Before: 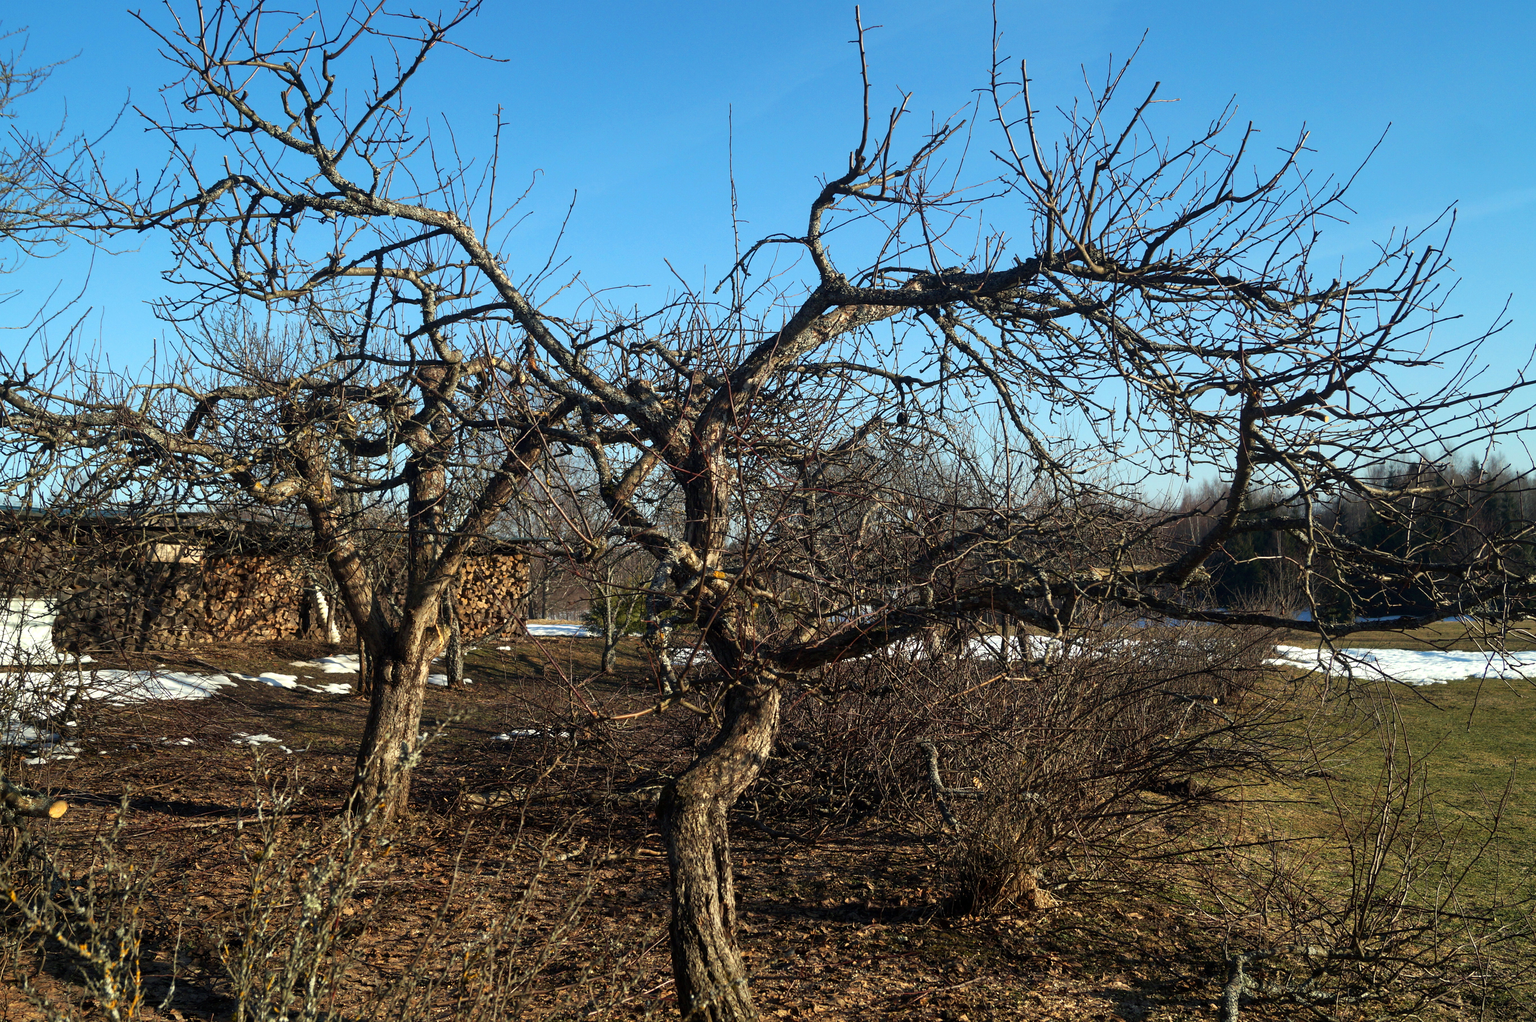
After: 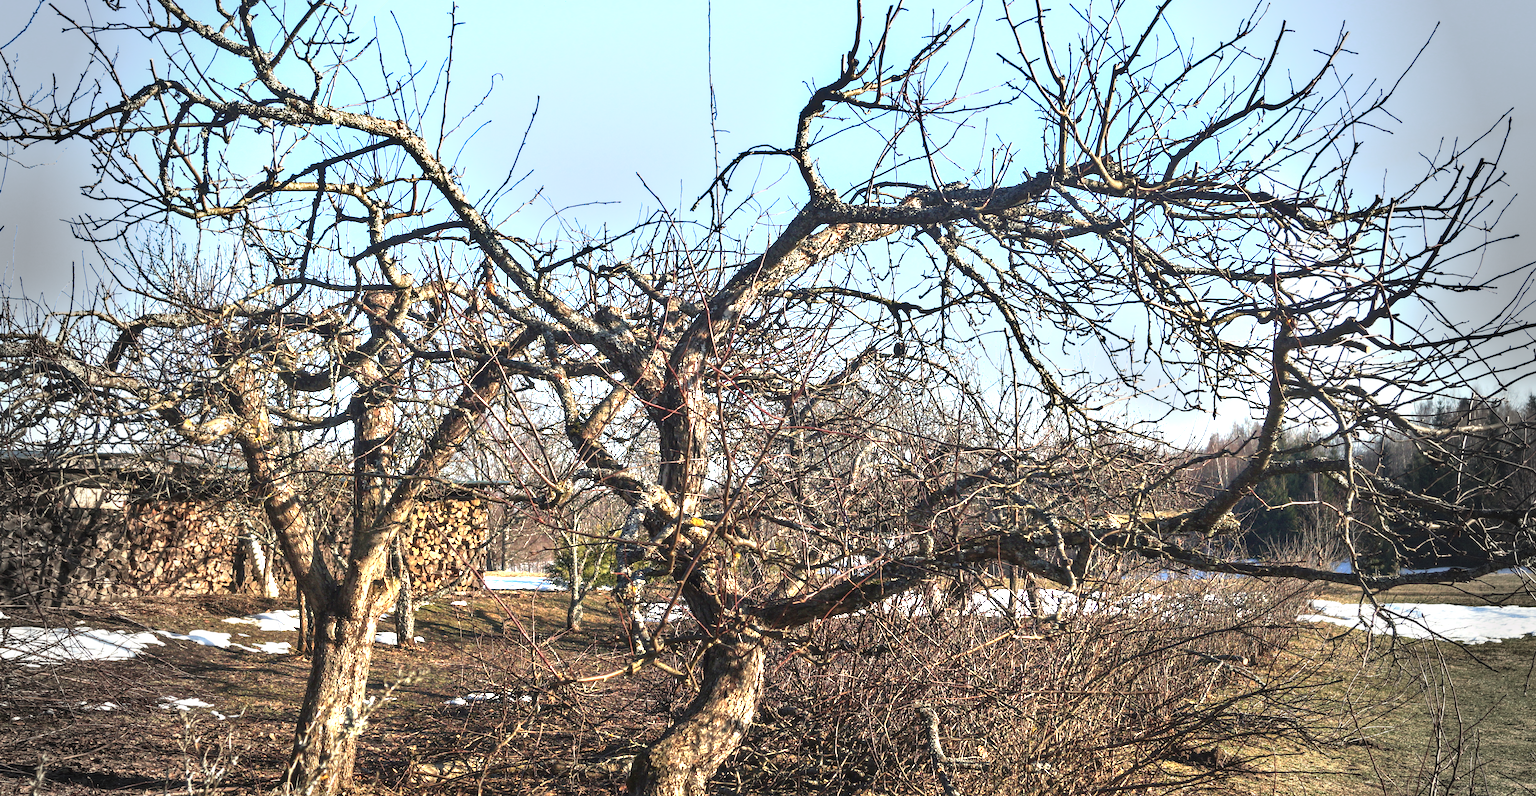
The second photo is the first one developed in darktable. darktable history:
crop: left 5.778%, top 10.086%, right 3.729%, bottom 19.383%
shadows and highlights: shadows 25.05, highlights -48.32, soften with gaussian
vignetting: fall-off start 68.6%, fall-off radius 29.9%, width/height ratio 0.988, shape 0.857, unbound false
exposure: black level correction -0.002, exposure 0.713 EV, compensate exposure bias true, compensate highlight preservation false
local contrast: detail 130%
color correction: highlights a* 3.01, highlights b* -1.13, shadows a* -0.057, shadows b* 1.98, saturation 0.98
